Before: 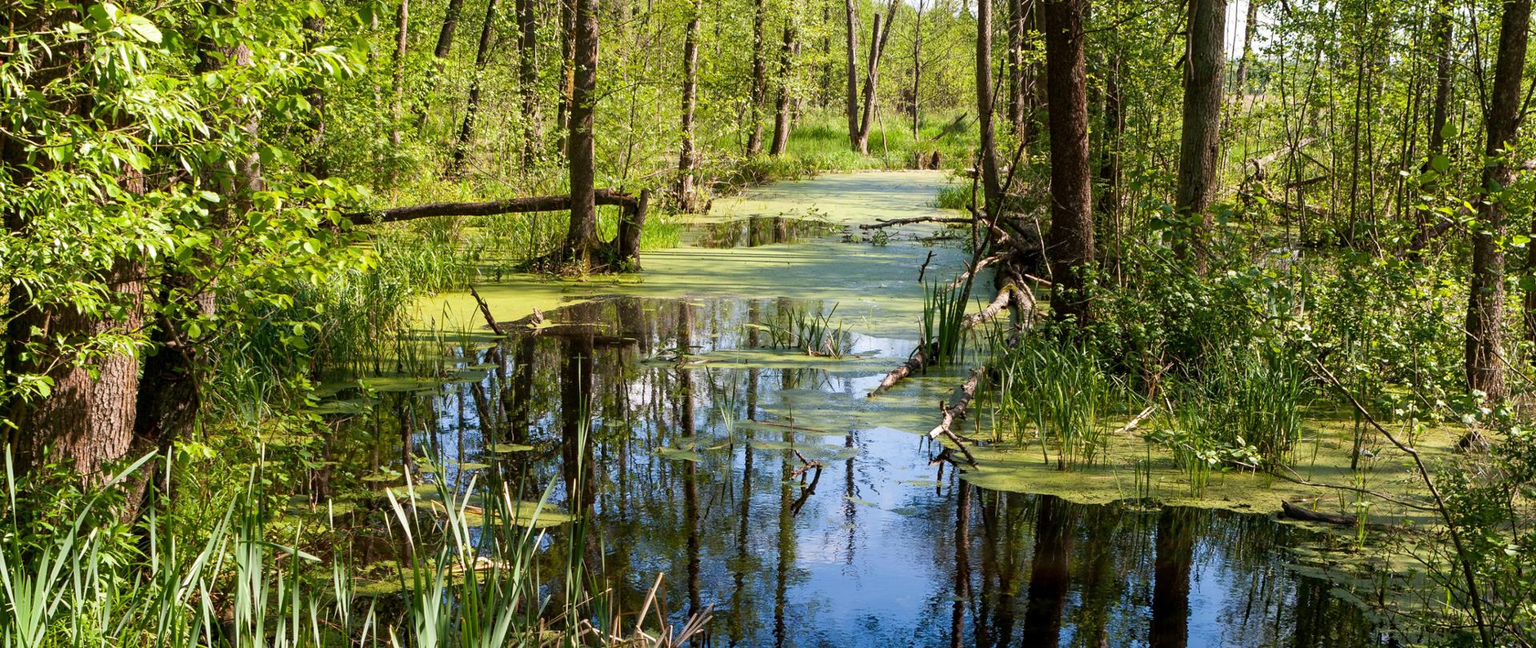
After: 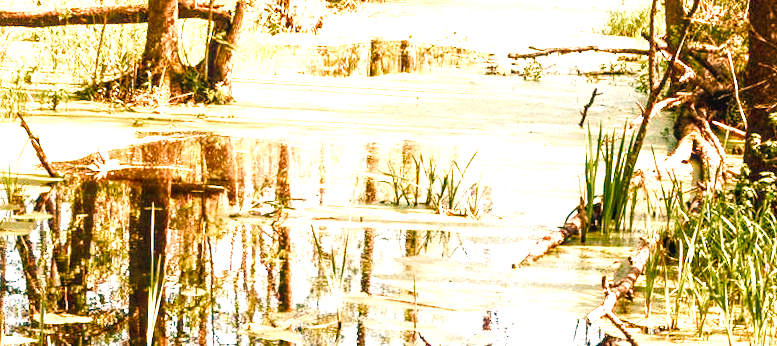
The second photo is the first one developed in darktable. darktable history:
tone equalizer: -8 EV -0.75 EV, -7 EV -0.7 EV, -6 EV -0.6 EV, -5 EV -0.4 EV, -3 EV 0.4 EV, -2 EV 0.6 EV, -1 EV 0.7 EV, +0 EV 0.75 EV, edges refinement/feathering 500, mask exposure compensation -1.57 EV, preserve details no
crop: left 30%, top 30%, right 30%, bottom 30%
rotate and perspective: rotation 1.72°, automatic cropping off
exposure: black level correction 0, exposure 1 EV, compensate exposure bias true, compensate highlight preservation false
color balance rgb: perceptual saturation grading › global saturation 20%, perceptual saturation grading › highlights -50%, perceptual saturation grading › shadows 30%, perceptual brilliance grading › global brilliance 10%, perceptual brilliance grading › shadows 15%
local contrast: on, module defaults
base curve: curves: ch0 [(0, 0) (0.204, 0.334) (0.55, 0.733) (1, 1)], preserve colors none
white balance: red 1.467, blue 0.684
